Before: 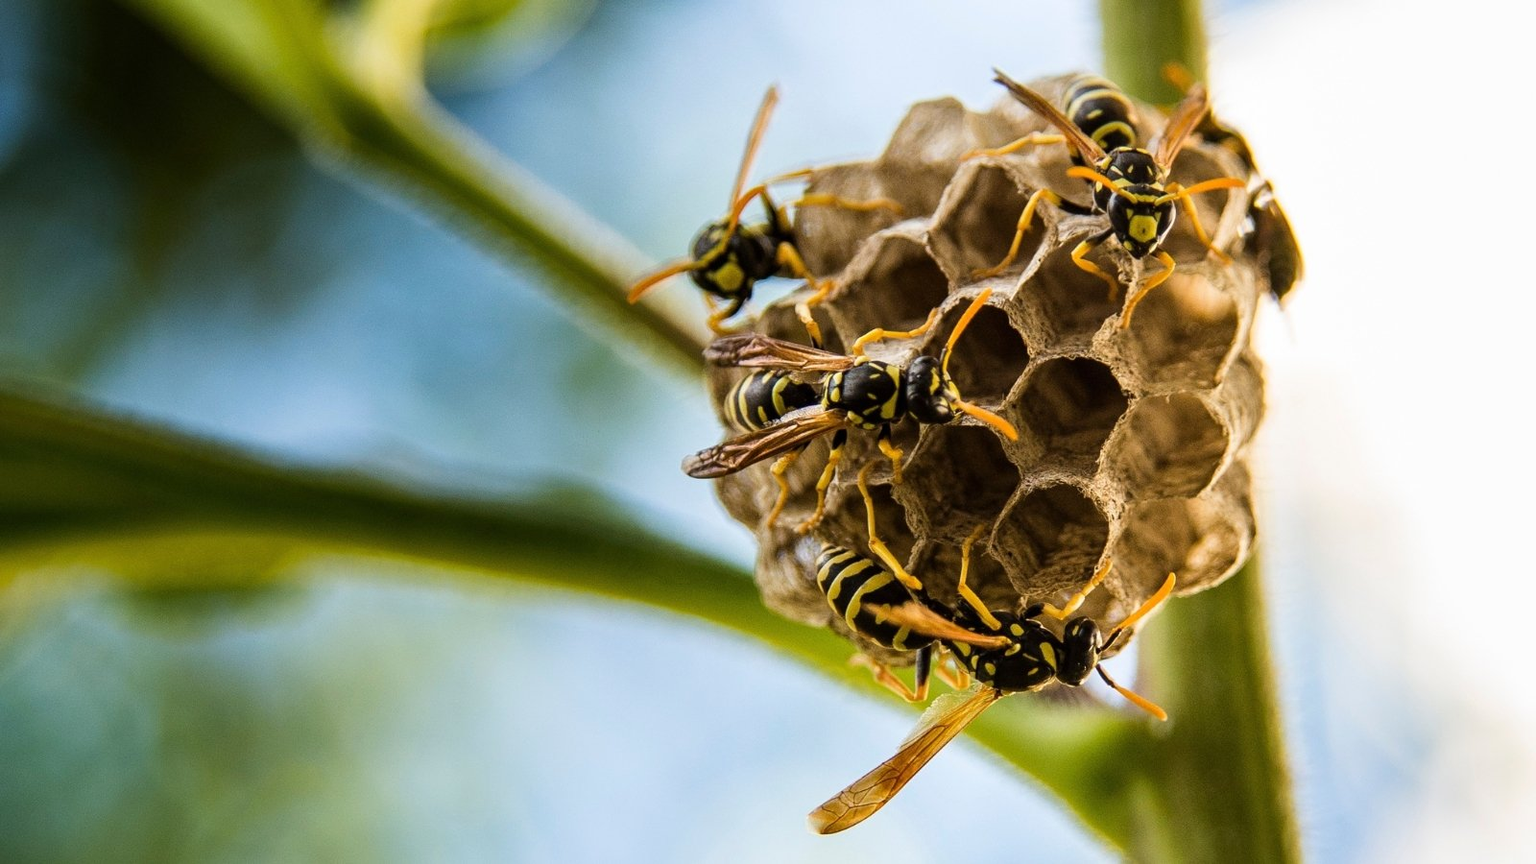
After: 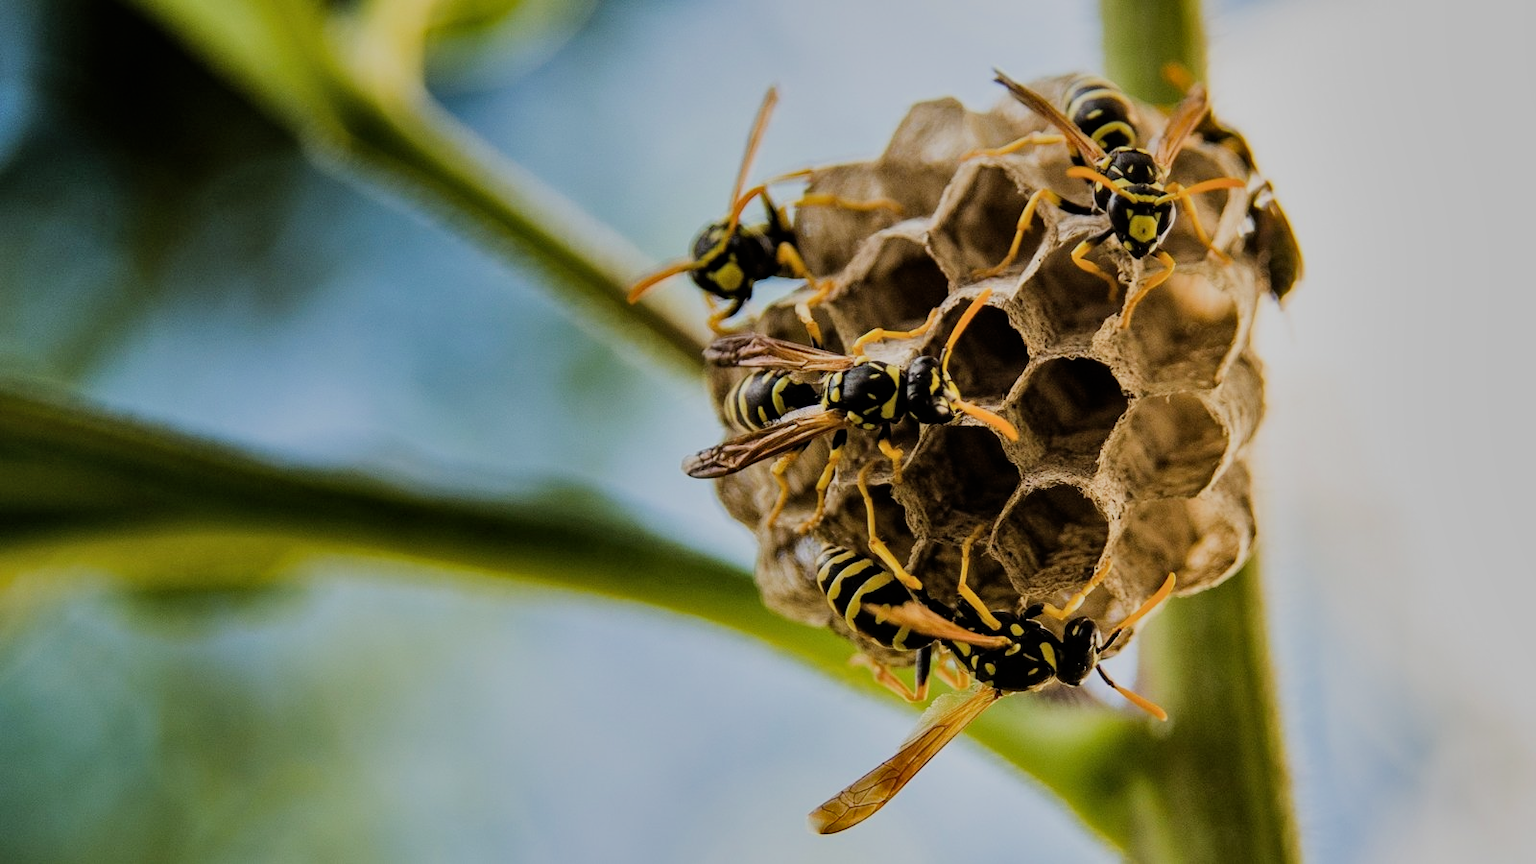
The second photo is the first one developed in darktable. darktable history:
filmic rgb: black relative exposure -7.65 EV, white relative exposure 4.56 EV, hardness 3.61
exposure: exposure -0.157 EV, compensate highlight preservation false
shadows and highlights: low approximation 0.01, soften with gaussian
